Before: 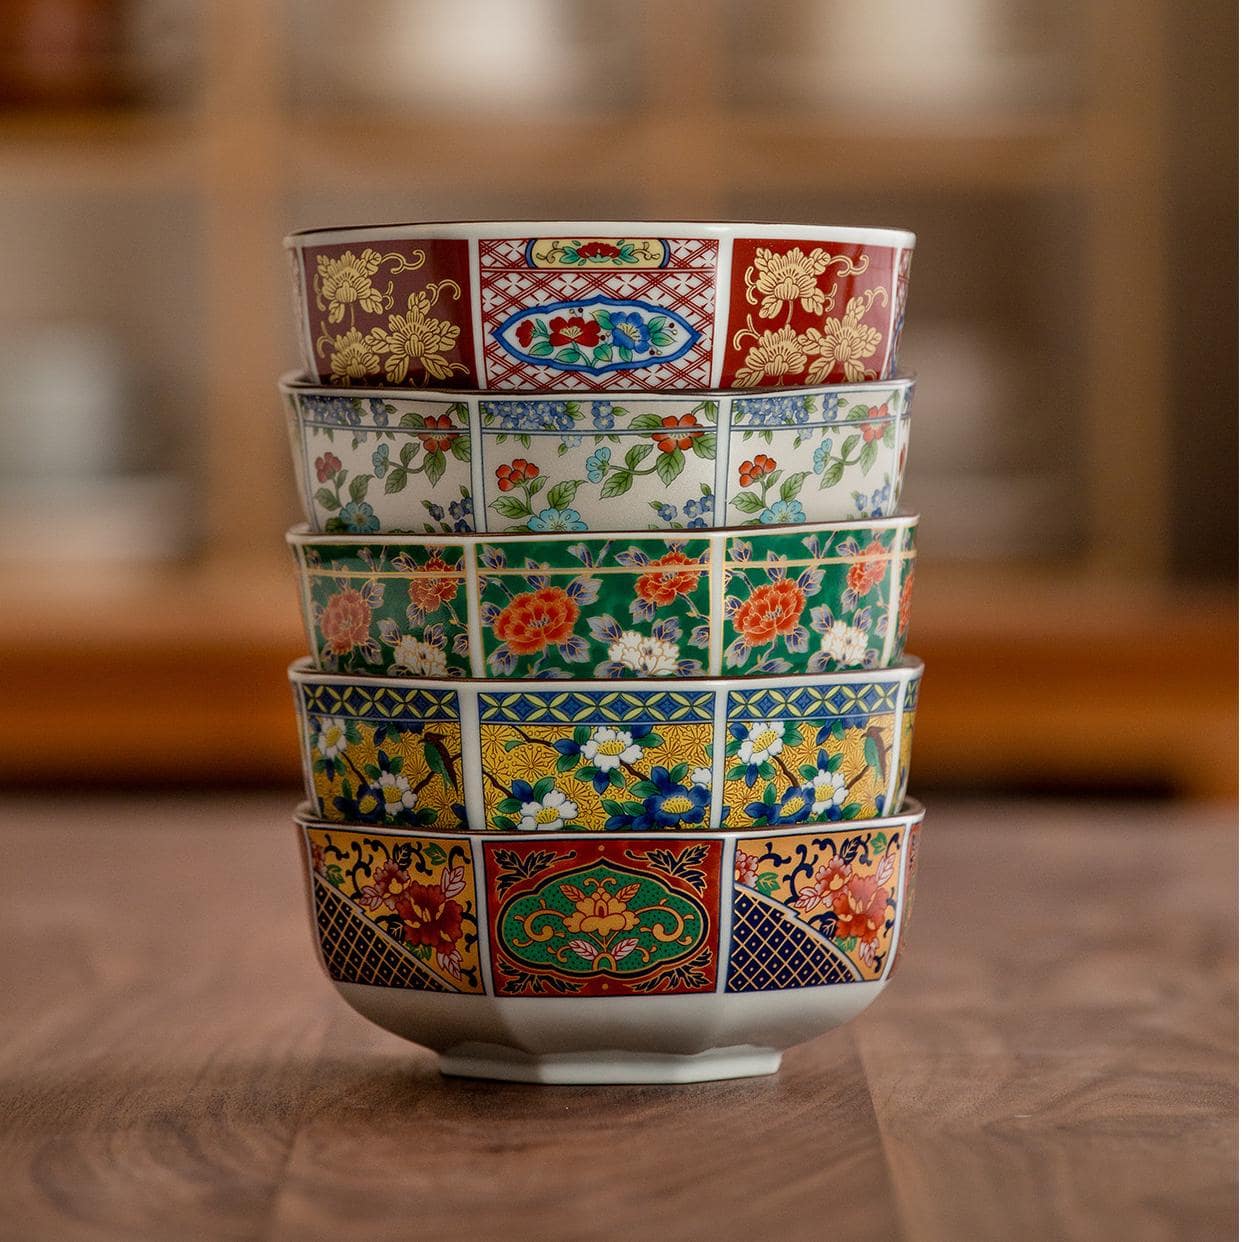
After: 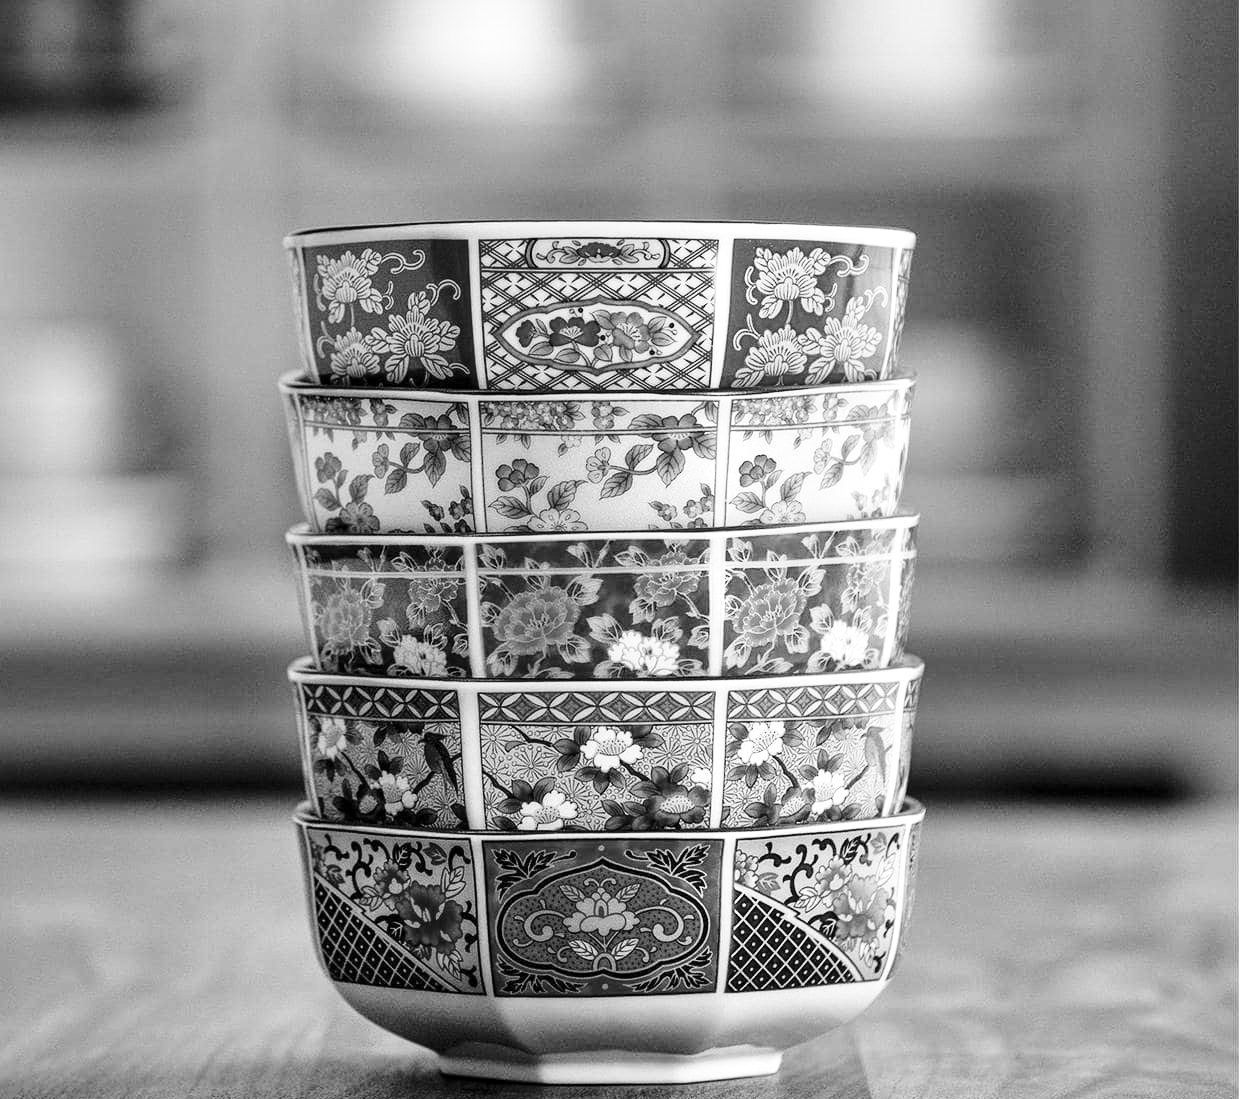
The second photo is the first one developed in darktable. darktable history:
color calibration: output gray [0.22, 0.42, 0.37, 0], gray › normalize channels true, illuminant same as pipeline (D50), adaptation XYZ, x 0.346, y 0.359, gamut compression 0
crop and rotate: top 0%, bottom 11.49%
graduated density: density 0.38 EV, hardness 21%, rotation -6.11°, saturation 32%
base curve: curves: ch0 [(0, 0) (0.028, 0.03) (0.121, 0.232) (0.46, 0.748) (0.859, 0.968) (1, 1)], preserve colors none
exposure: black level correction 0, exposure 0.7 EV, compensate exposure bias true, compensate highlight preservation false
tone equalizer: on, module defaults
local contrast: highlights 100%, shadows 100%, detail 120%, midtone range 0.2
color zones: curves: ch1 [(0, 0.153) (0.143, 0.15) (0.286, 0.151) (0.429, 0.152) (0.571, 0.152) (0.714, 0.151) (0.857, 0.151) (1, 0.153)]
